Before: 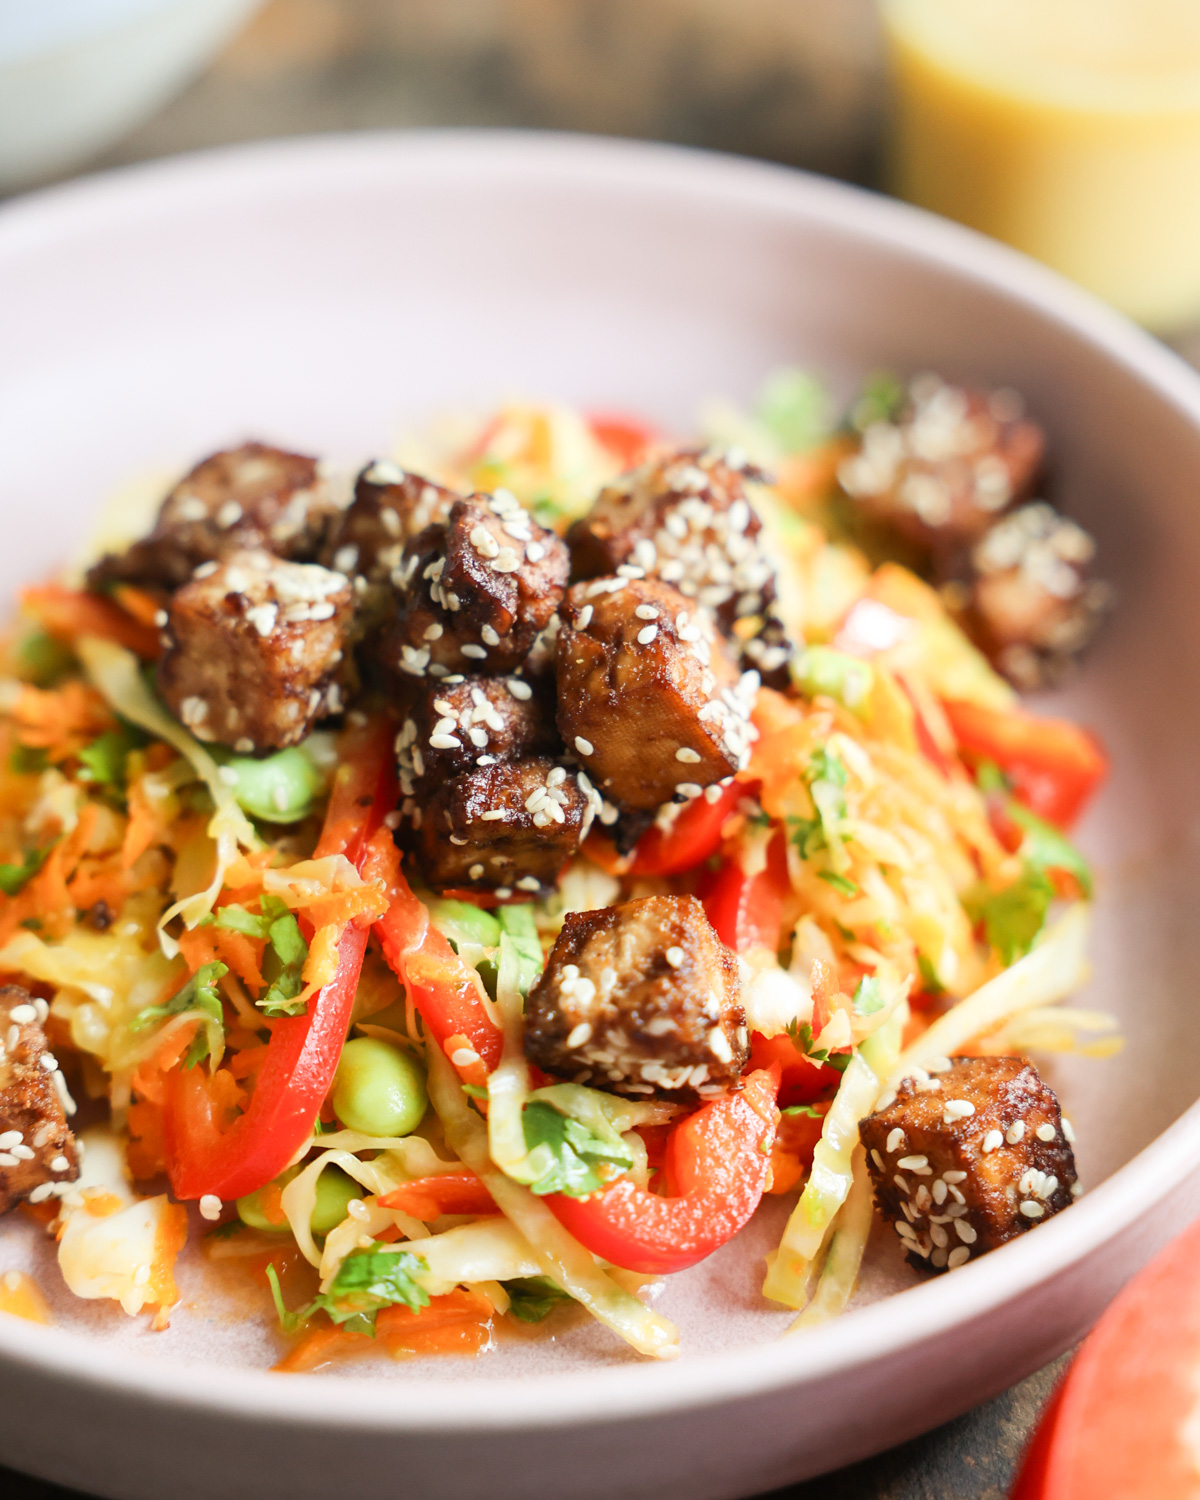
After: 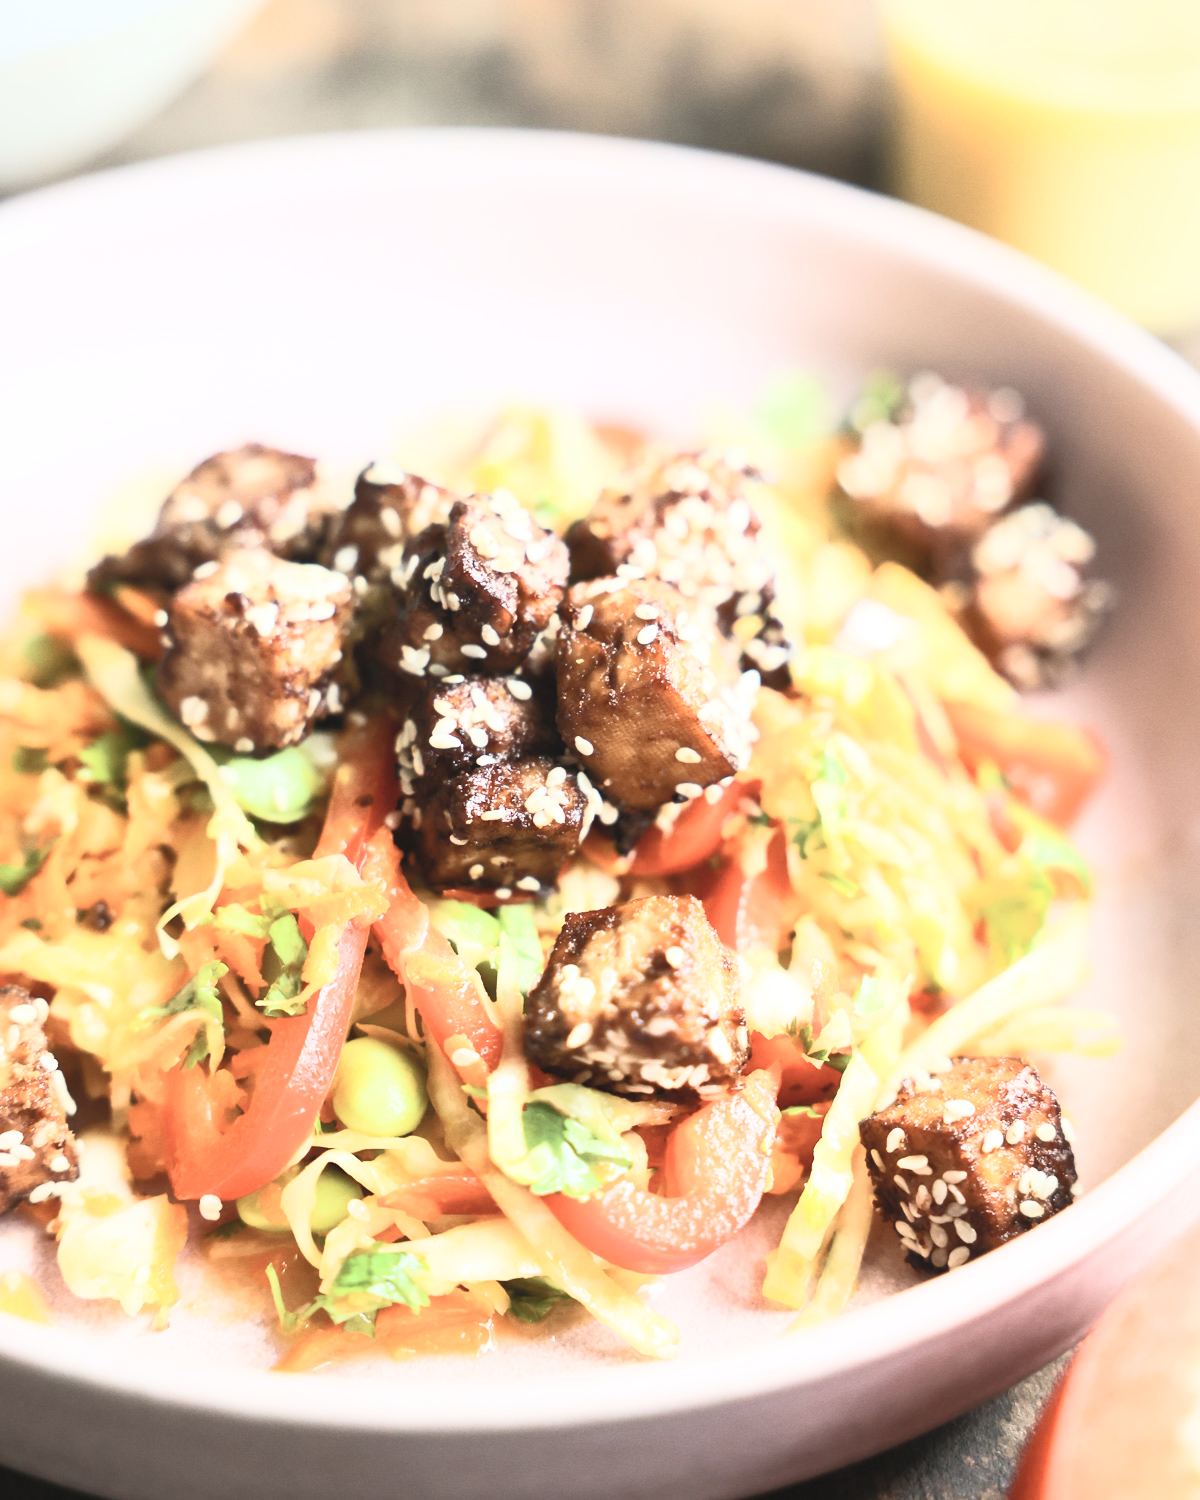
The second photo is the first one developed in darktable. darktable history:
contrast brightness saturation: contrast 0.442, brightness 0.547, saturation -0.183
